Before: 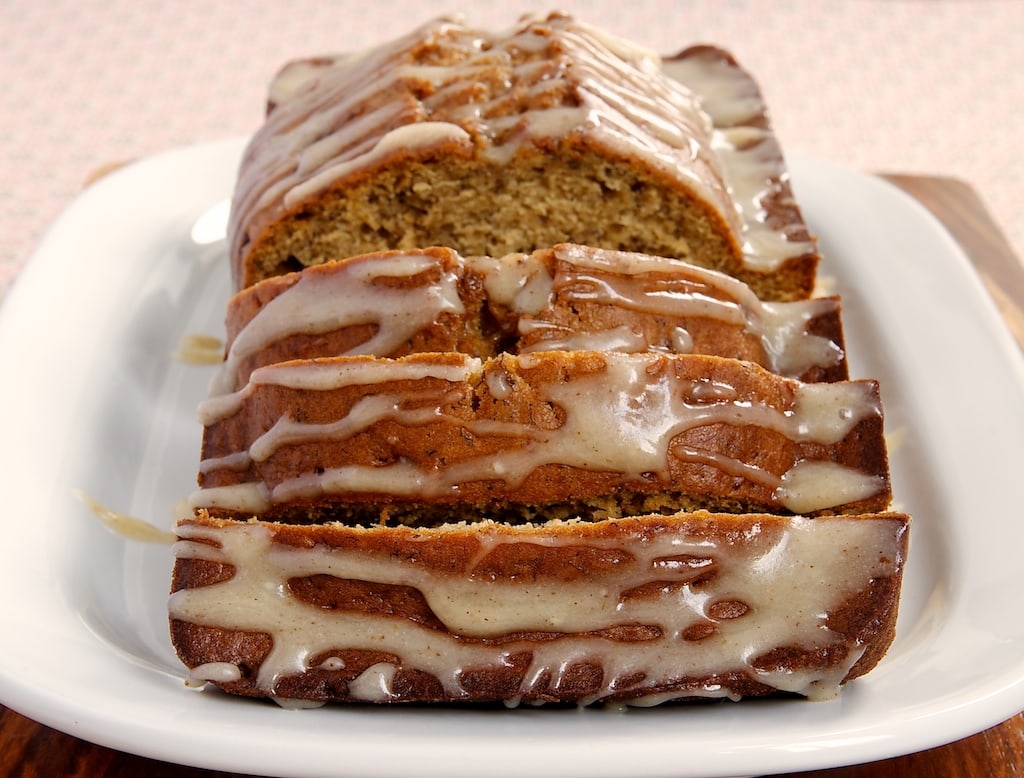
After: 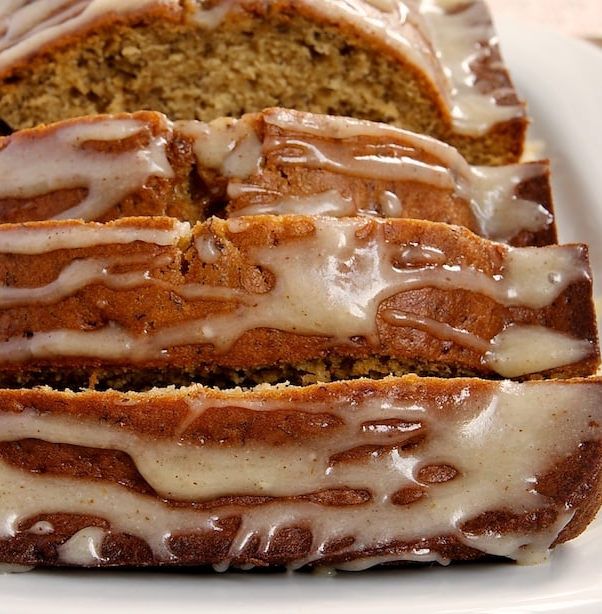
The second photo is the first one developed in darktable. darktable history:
crop and rotate: left 28.418%, top 17.549%, right 12.79%, bottom 3.452%
tone equalizer: edges refinement/feathering 500, mask exposure compensation -1.57 EV, preserve details no
